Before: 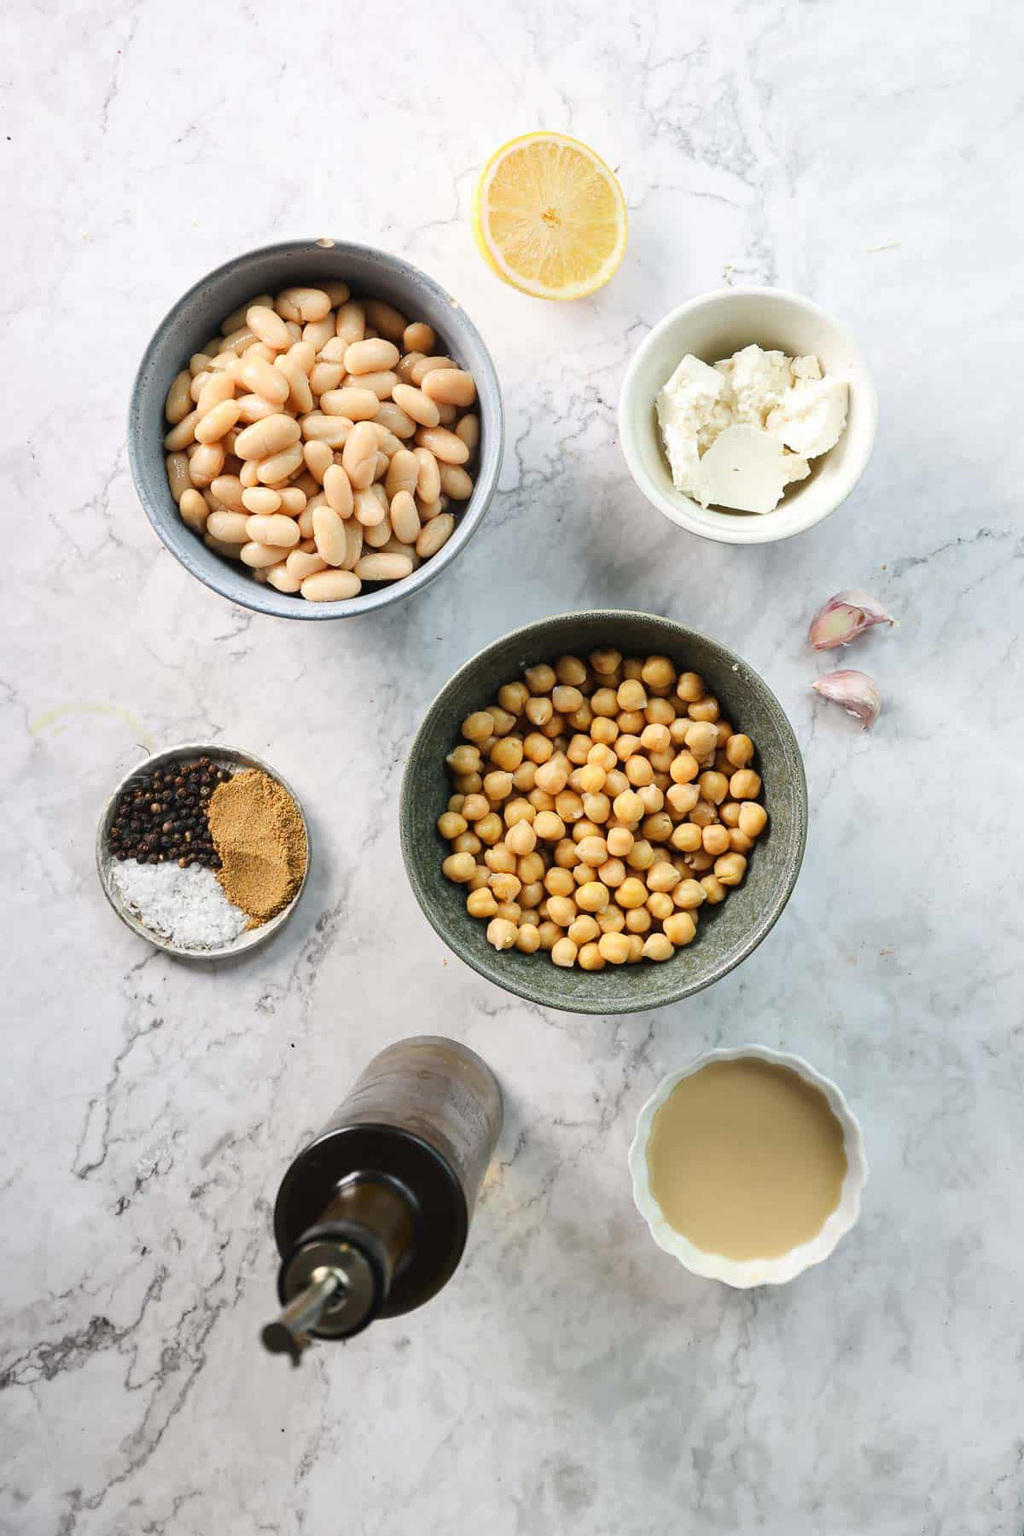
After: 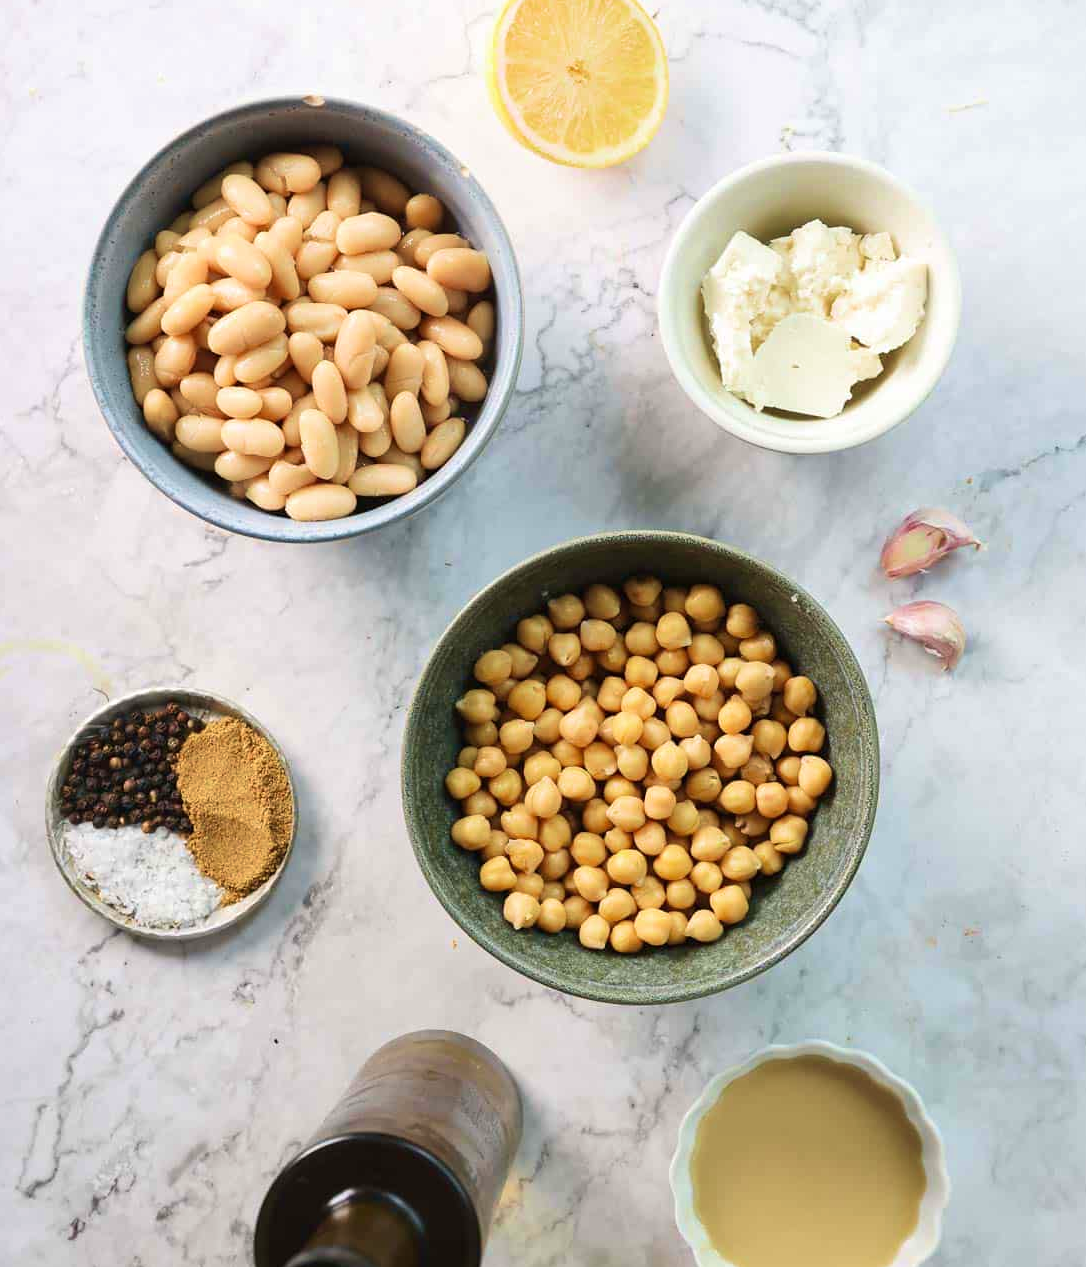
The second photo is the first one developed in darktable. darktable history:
velvia: strength 44.81%
crop: left 5.617%, top 10.267%, right 3.809%, bottom 19.344%
